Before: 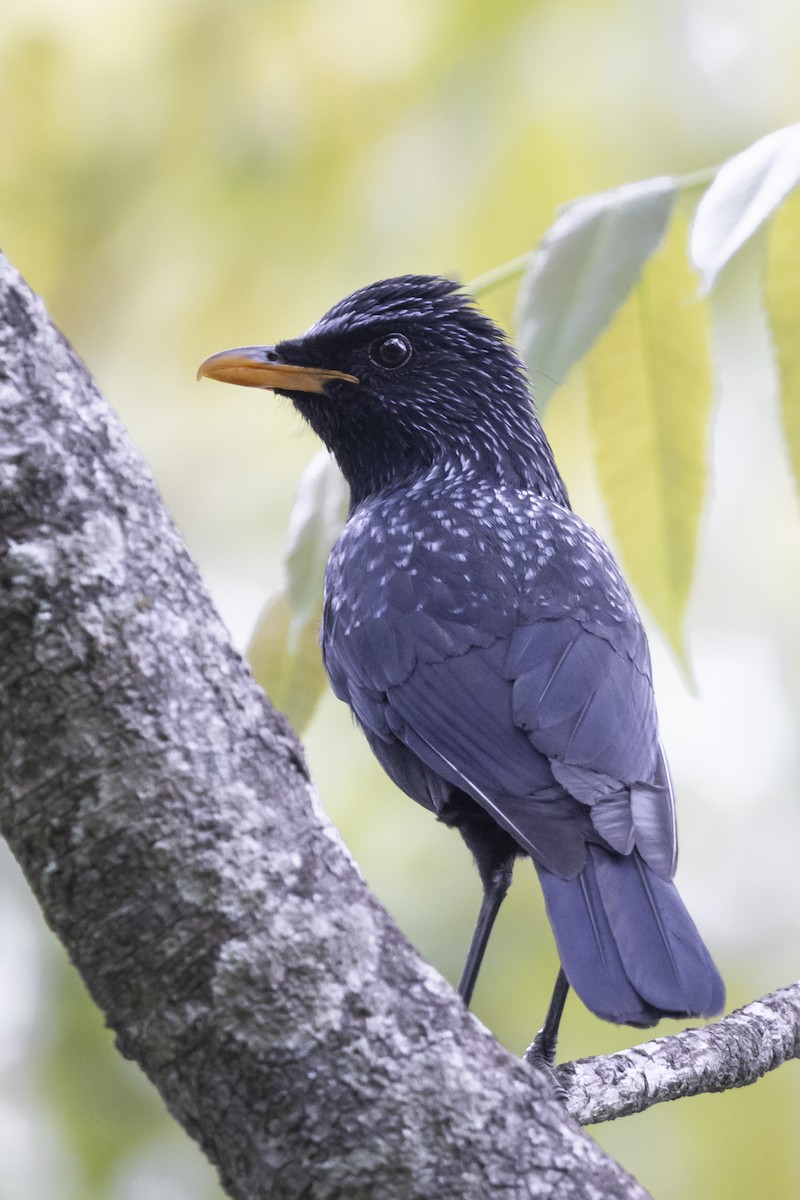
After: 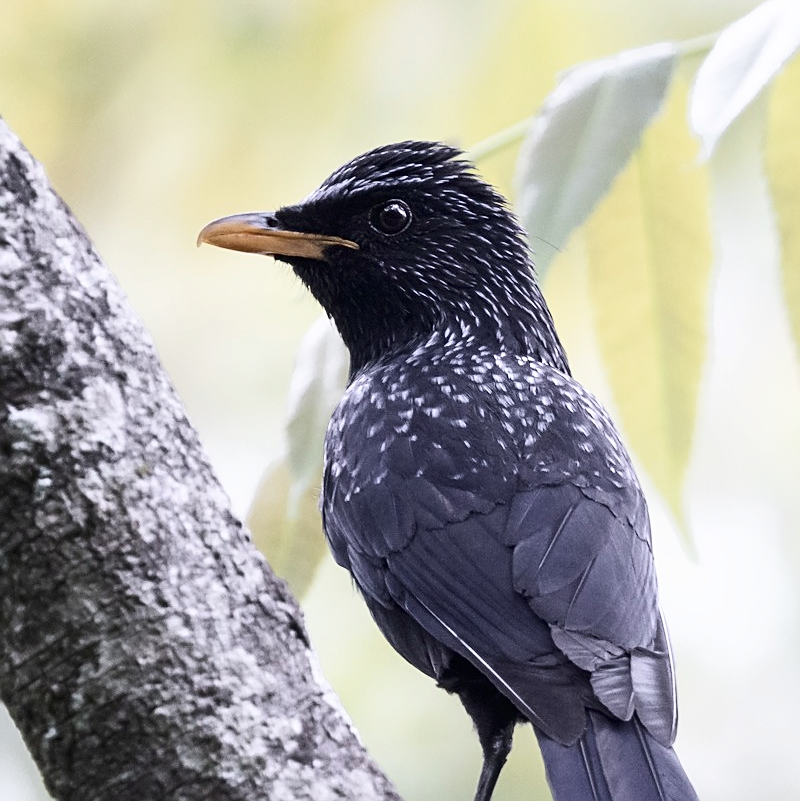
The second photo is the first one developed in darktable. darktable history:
crop: top 11.175%, bottom 22.01%
sharpen: amount 0.5
contrast brightness saturation: contrast 0.253, saturation -0.324
